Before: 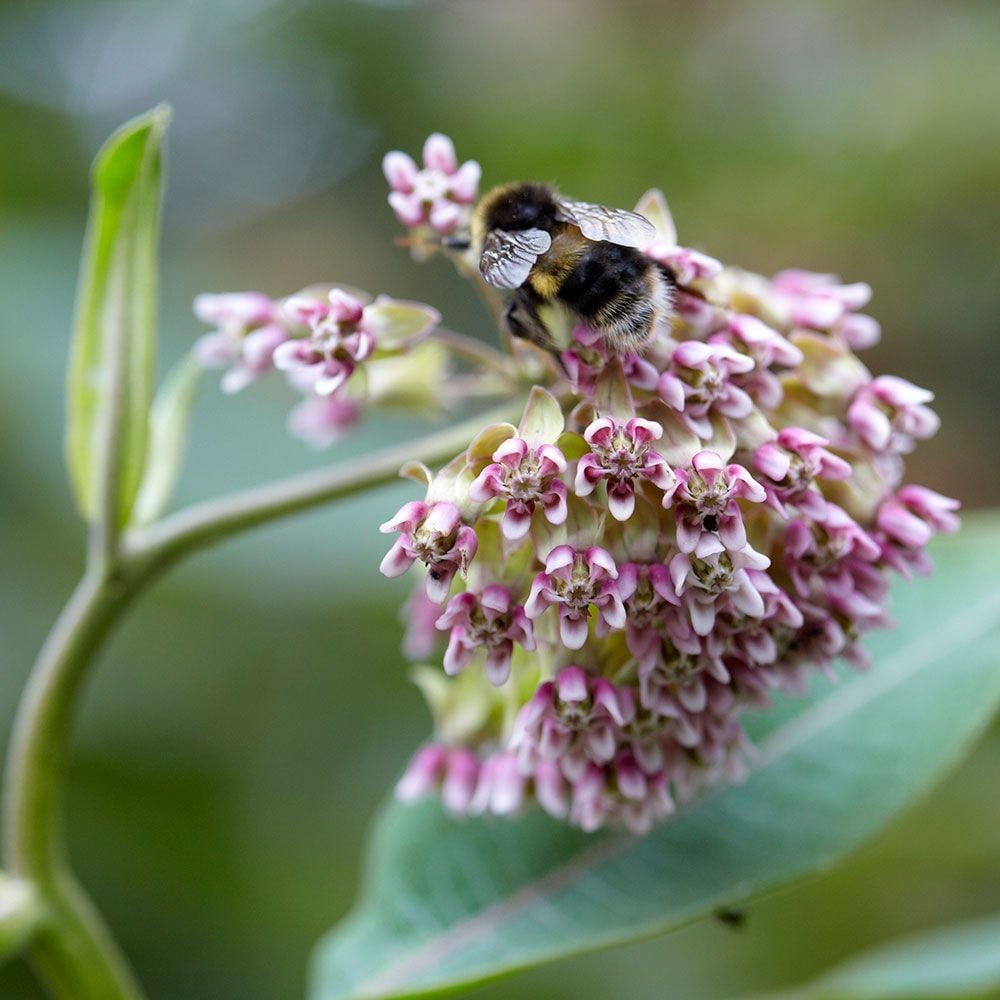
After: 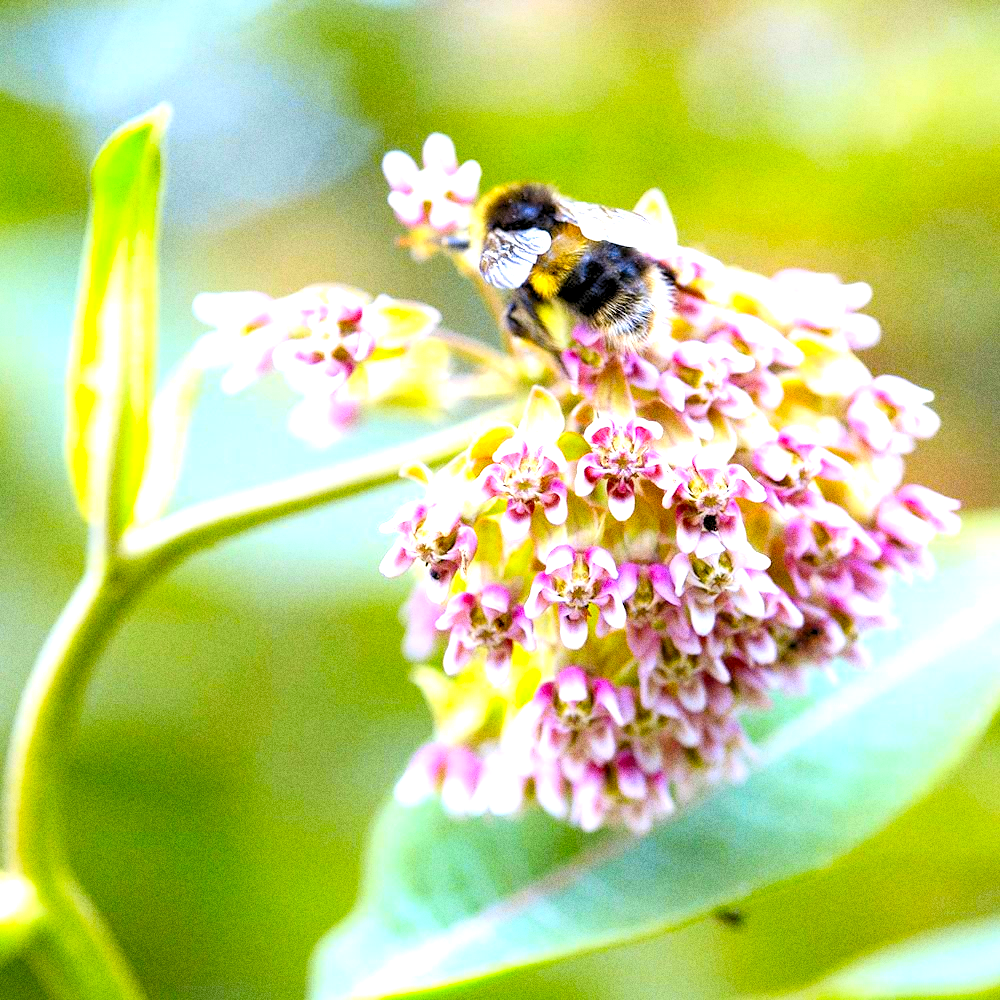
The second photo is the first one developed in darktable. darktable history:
exposure: black level correction 0, exposure 1.198 EV, compensate exposure bias true, compensate highlight preservation false
levels: black 3.83%, white 90.64%, levels [0.044, 0.416, 0.908]
grain: coarseness 0.09 ISO, strength 40%
color contrast: green-magenta contrast 1.12, blue-yellow contrast 1.95, unbound 0
